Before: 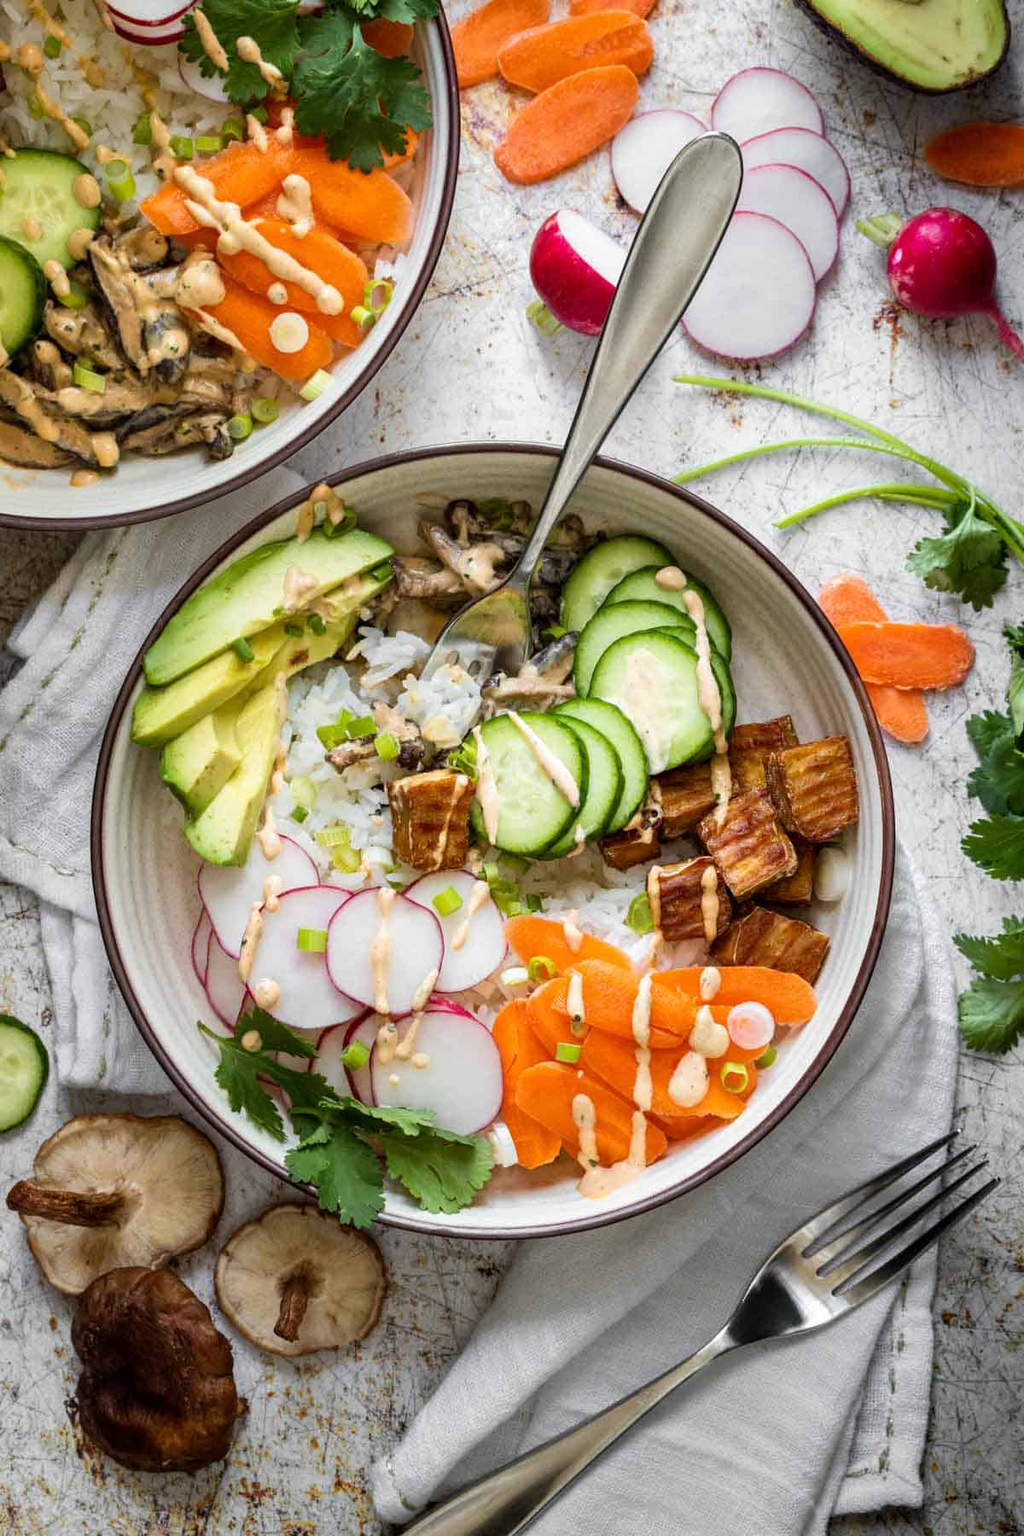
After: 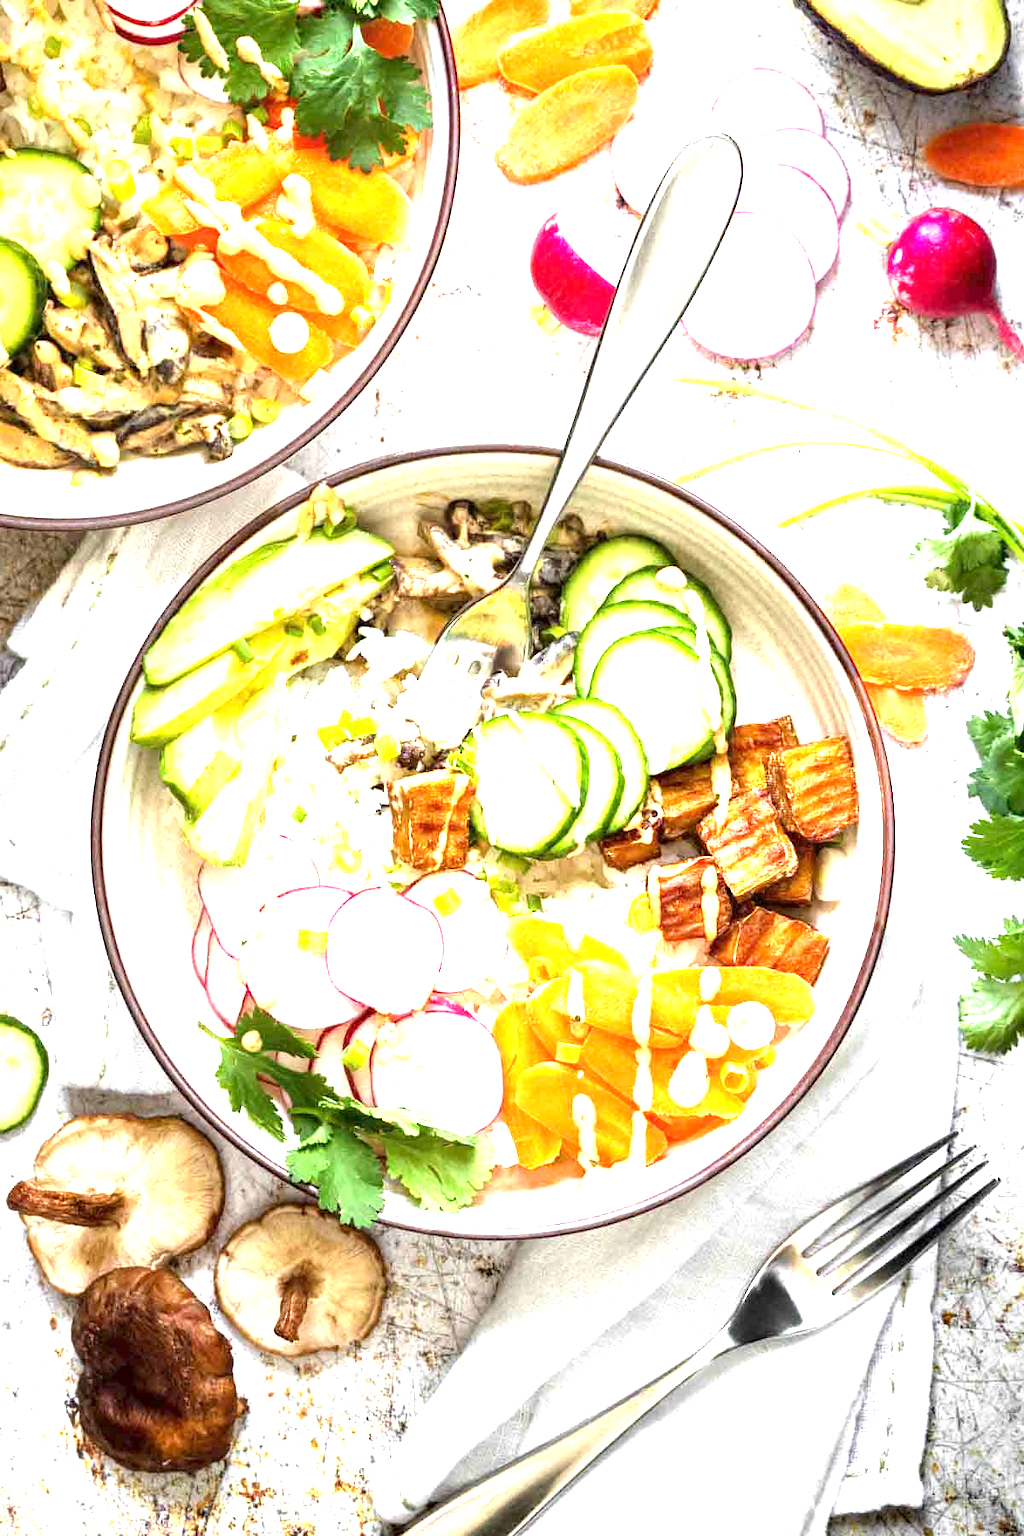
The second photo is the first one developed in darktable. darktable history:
exposure: exposure 2.242 EV, compensate exposure bias true, compensate highlight preservation false
